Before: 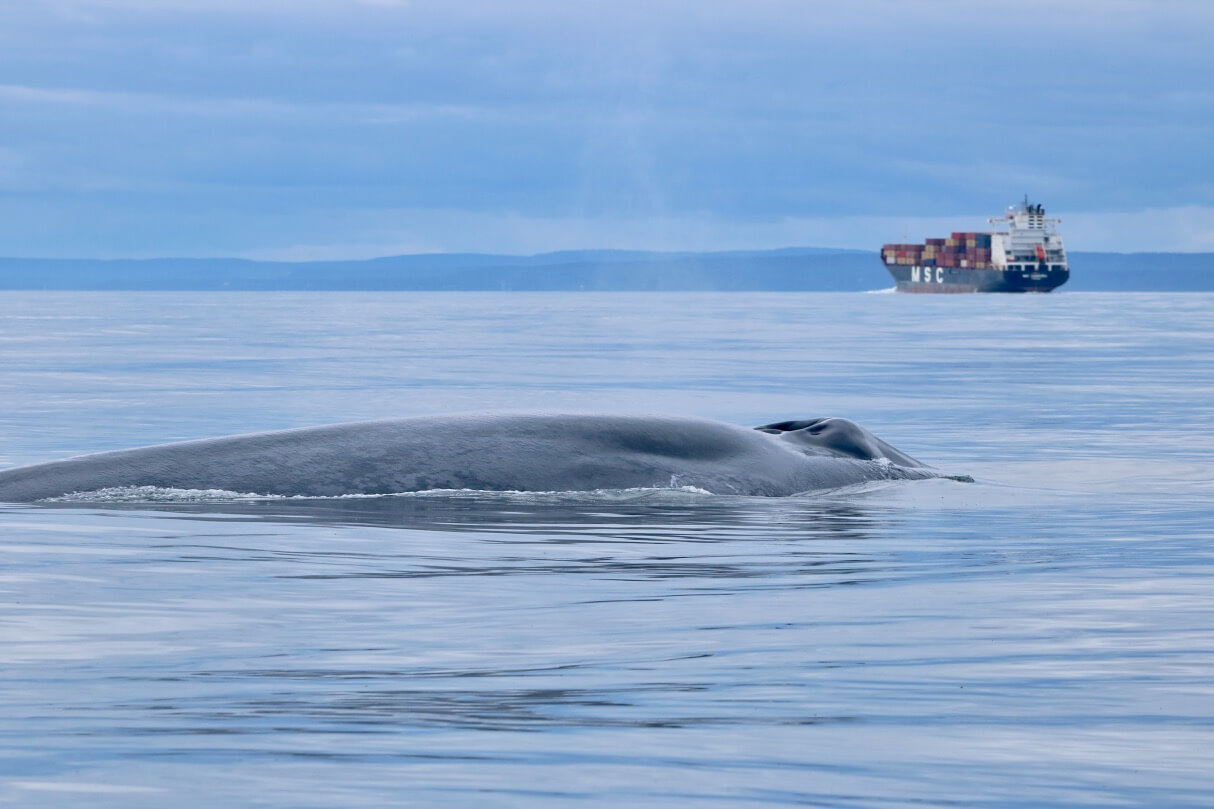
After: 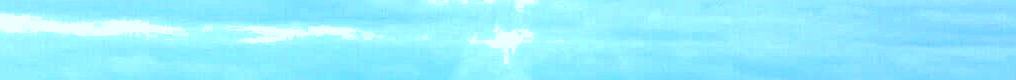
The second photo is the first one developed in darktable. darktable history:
crop and rotate: left 9.644%, top 9.491%, right 6.021%, bottom 80.509%
exposure: black level correction 0, exposure 1.2 EV, compensate exposure bias true, compensate highlight preservation false
sharpen: radius 2.167, amount 0.381, threshold 0
shadows and highlights: shadows 40, highlights -54, highlights color adjustment 46%, low approximation 0.01, soften with gaussian
tone equalizer: on, module defaults
rotate and perspective: rotation 0.192°, lens shift (horizontal) -0.015, crop left 0.005, crop right 0.996, crop top 0.006, crop bottom 0.99
